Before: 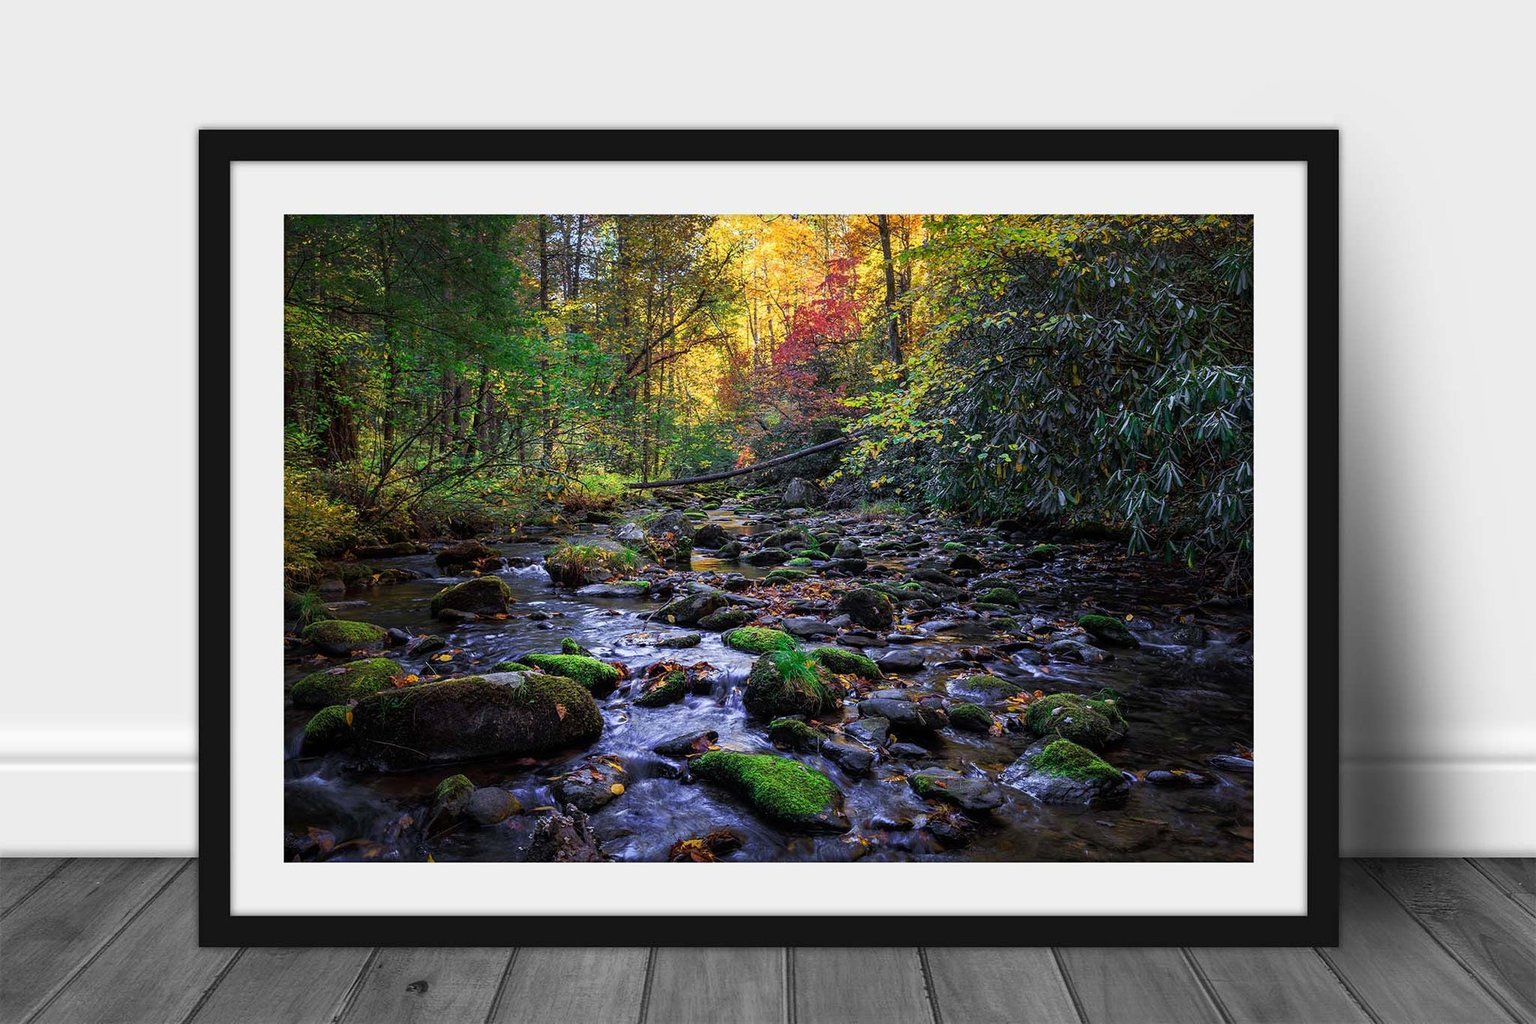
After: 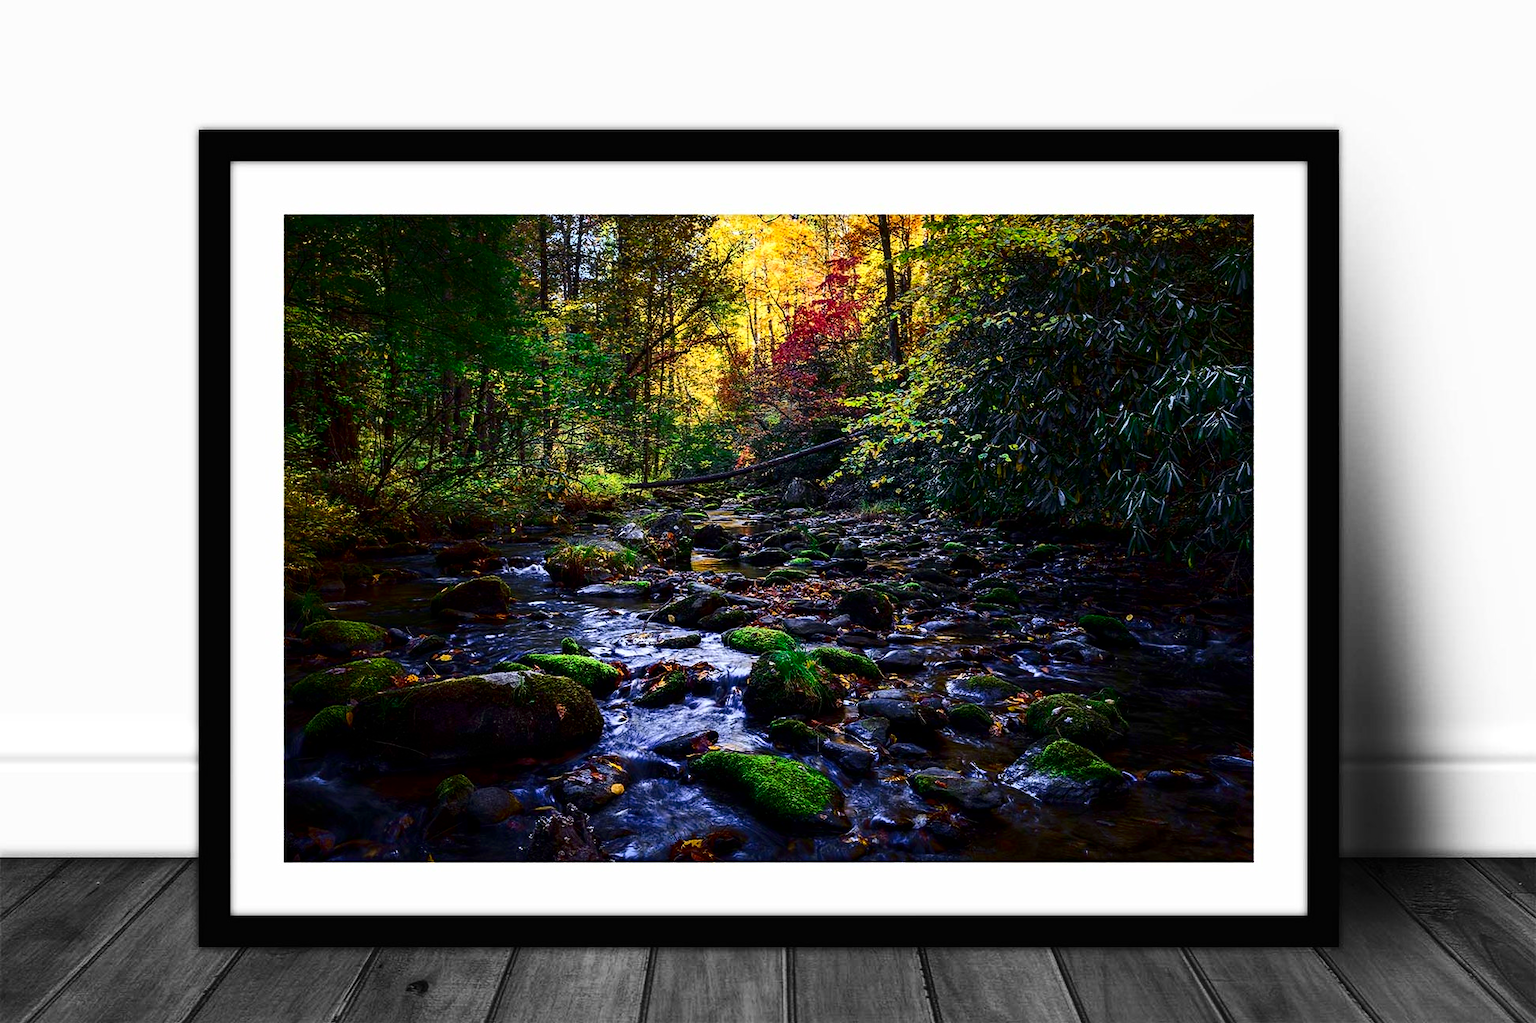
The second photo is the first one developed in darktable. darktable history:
contrast brightness saturation: contrast 0.24, brightness -0.24, saturation 0.14
exposure: exposure 0.2 EV, compensate highlight preservation false
